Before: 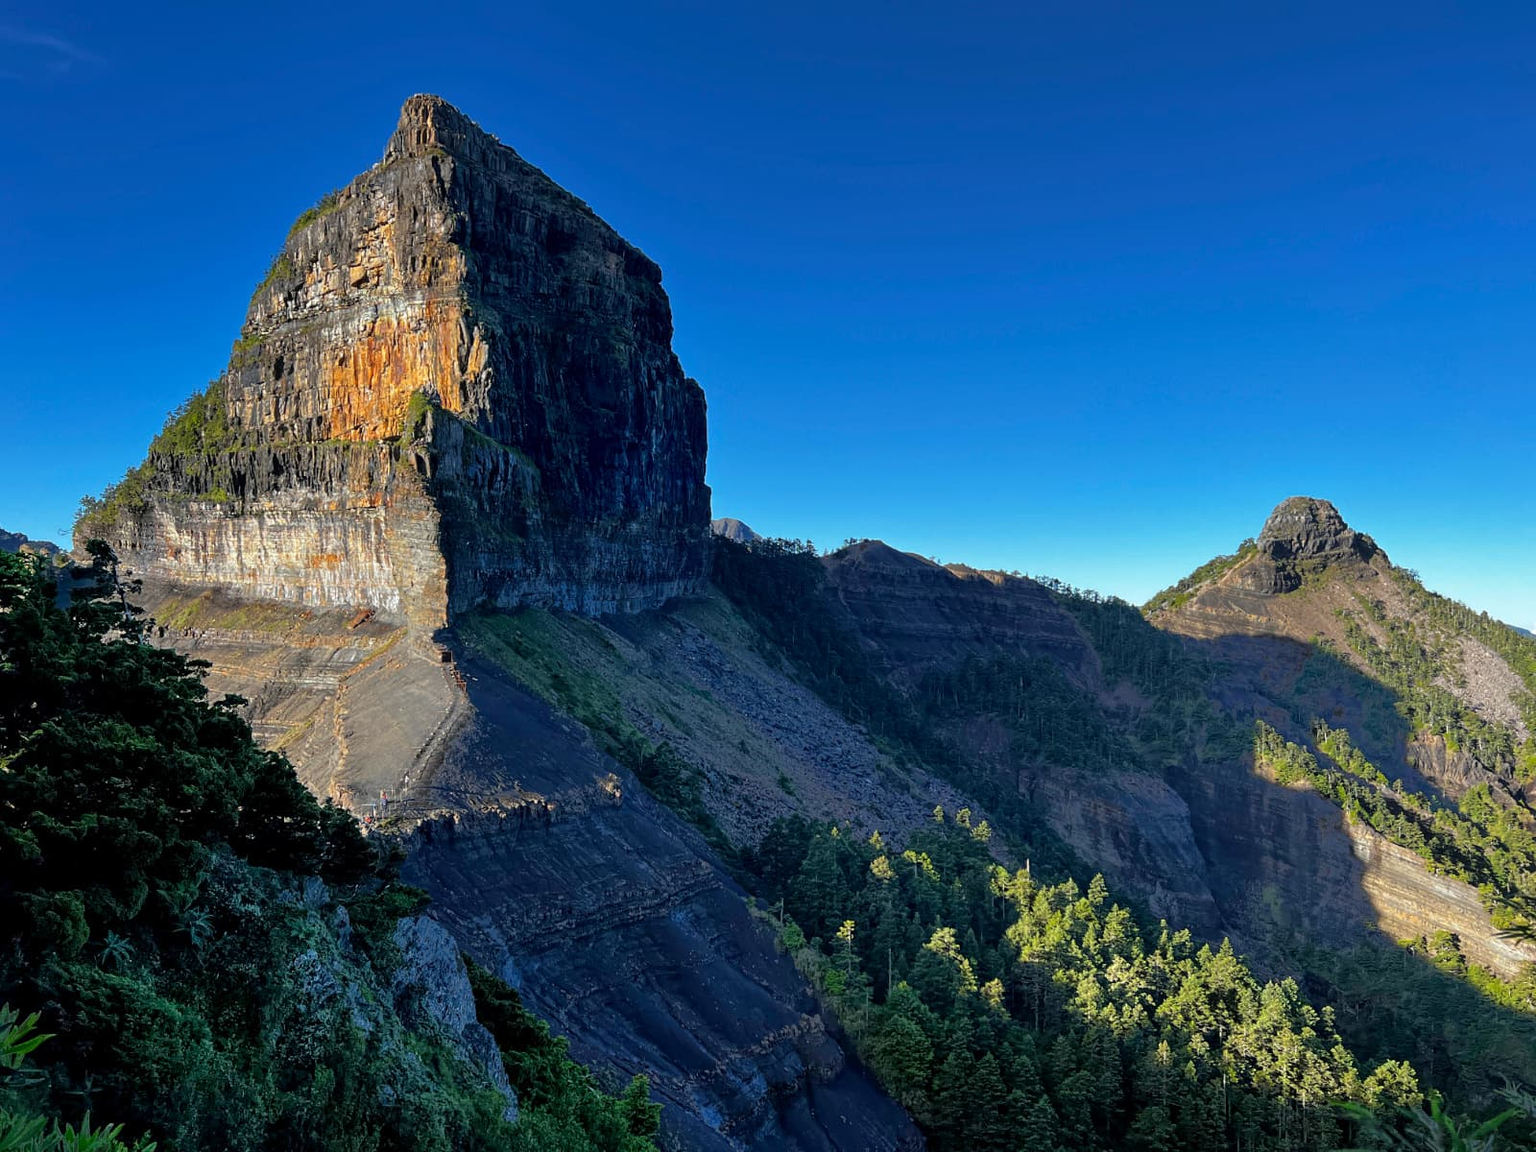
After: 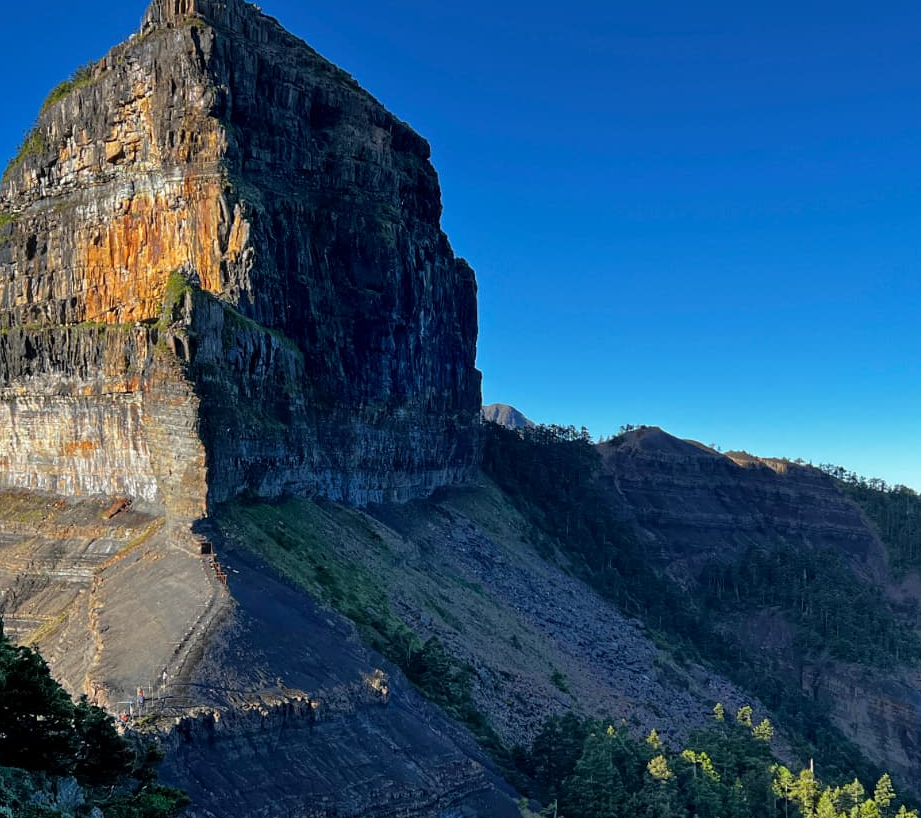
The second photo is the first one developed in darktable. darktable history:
crop: left 16.192%, top 11.373%, right 26.217%, bottom 20.448%
